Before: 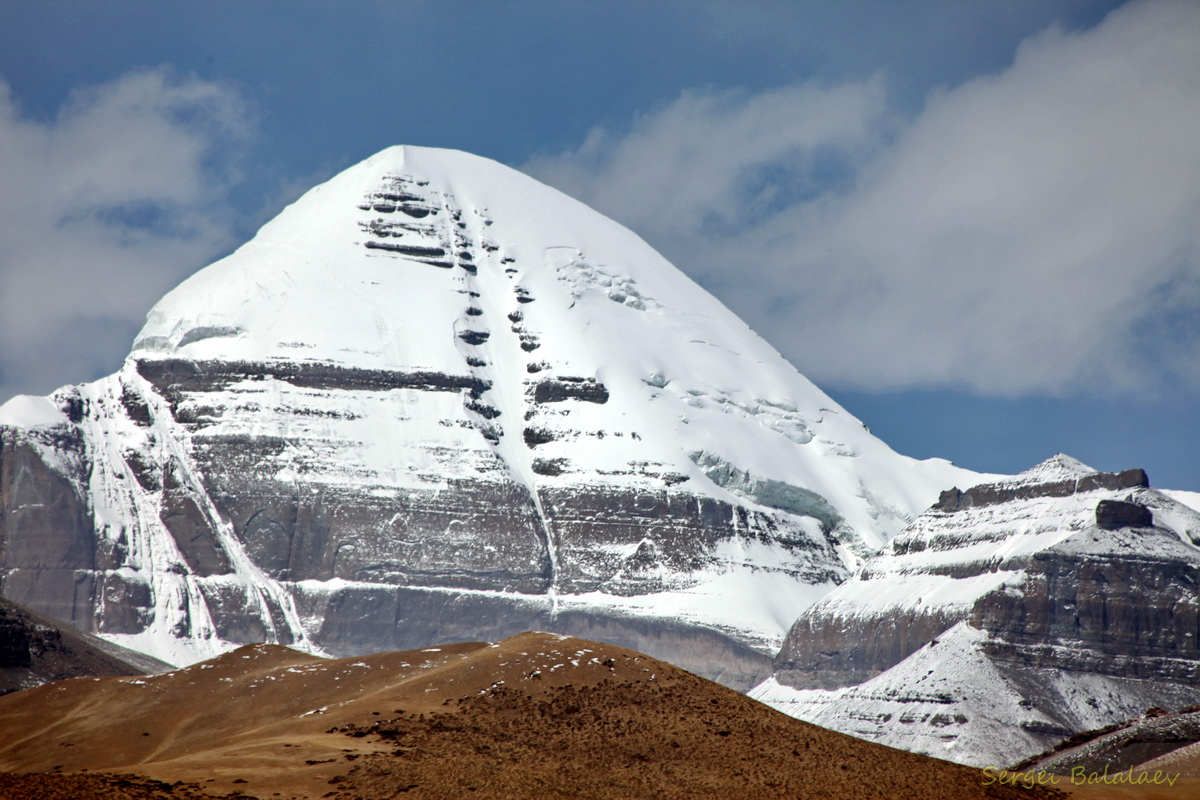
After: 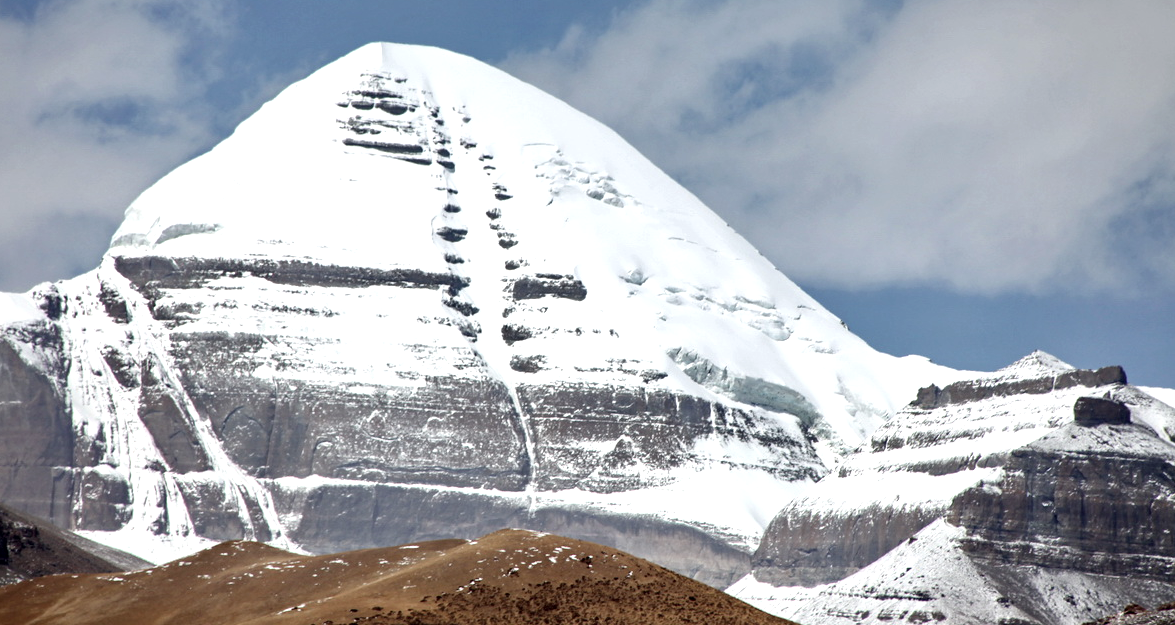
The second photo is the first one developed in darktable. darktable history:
exposure: black level correction 0.001, exposure 0.499 EV, compensate highlight preservation false
color correction: highlights b* 0.015, saturation 0.799
crop and rotate: left 1.906%, top 12.878%, right 0.137%, bottom 8.881%
